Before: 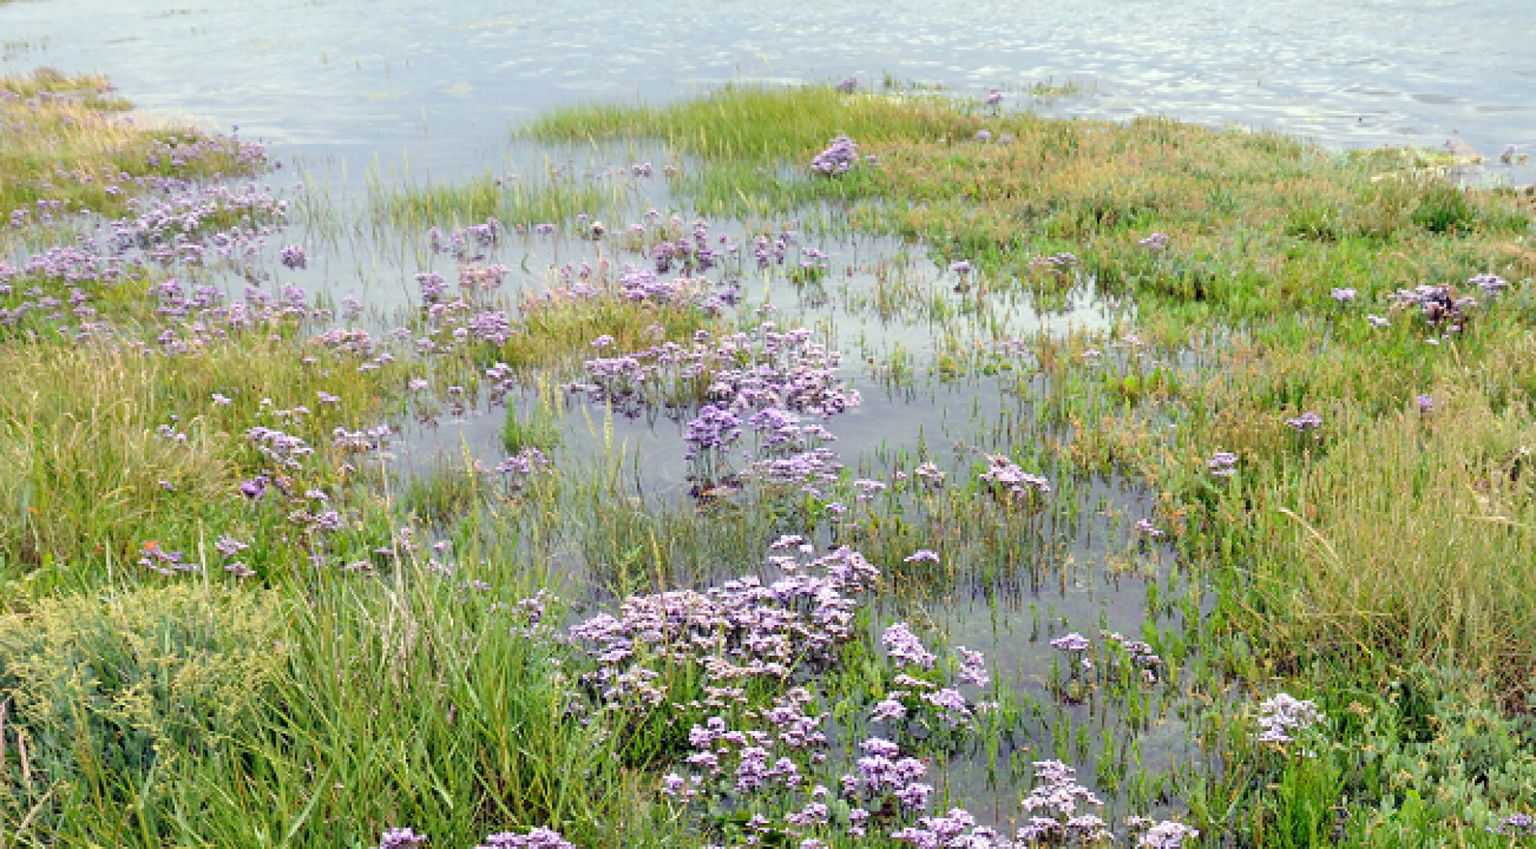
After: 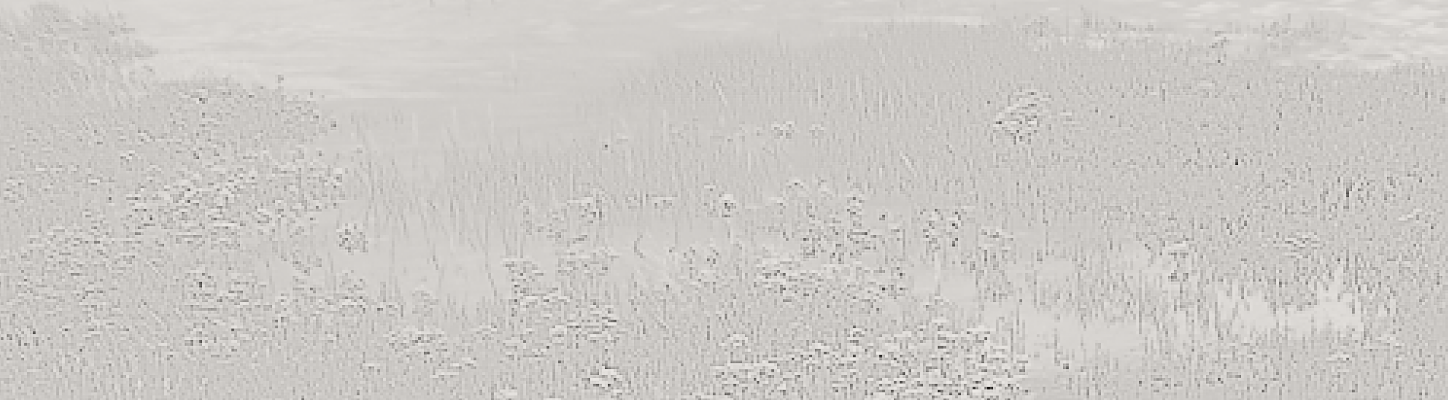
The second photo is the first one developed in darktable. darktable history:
highpass: sharpness 9.84%, contrast boost 9.94%
tone equalizer: -8 EV -0.75 EV, -7 EV -0.7 EV, -6 EV -0.6 EV, -5 EV -0.4 EV, -3 EV 0.4 EV, -2 EV 0.6 EV, -1 EV 0.7 EV, +0 EV 0.75 EV, edges refinement/feathering 500, mask exposure compensation -1.57 EV, preserve details no
sharpen: on, module defaults
exposure: exposure 0.3 EV, compensate highlight preservation false
crop: left 0.579%, top 7.627%, right 23.167%, bottom 54.275%
rgb curve: curves: ch0 [(0, 0) (0.21, 0.15) (0.24, 0.21) (0.5, 0.75) (0.75, 0.96) (0.89, 0.99) (1, 1)]; ch1 [(0, 0.02) (0.21, 0.13) (0.25, 0.2) (0.5, 0.67) (0.75, 0.9) (0.89, 0.97) (1, 1)]; ch2 [(0, 0.02) (0.21, 0.13) (0.25, 0.2) (0.5, 0.67) (0.75, 0.9) (0.89, 0.97) (1, 1)], compensate middle gray true
tone curve: curves: ch0 [(0, 0) (0.091, 0.066) (0.184, 0.16) (0.491, 0.519) (0.748, 0.765) (1, 0.919)]; ch1 [(0, 0) (0.179, 0.173) (0.322, 0.32) (0.424, 0.424) (0.502, 0.504) (0.56, 0.578) (0.631, 0.675) (0.777, 0.806) (1, 1)]; ch2 [(0, 0) (0.434, 0.447) (0.483, 0.487) (0.547, 0.573) (0.676, 0.673) (1, 1)], color space Lab, independent channels, preserve colors none
rgb levels: levels [[0.01, 0.419, 0.839], [0, 0.5, 1], [0, 0.5, 1]]
